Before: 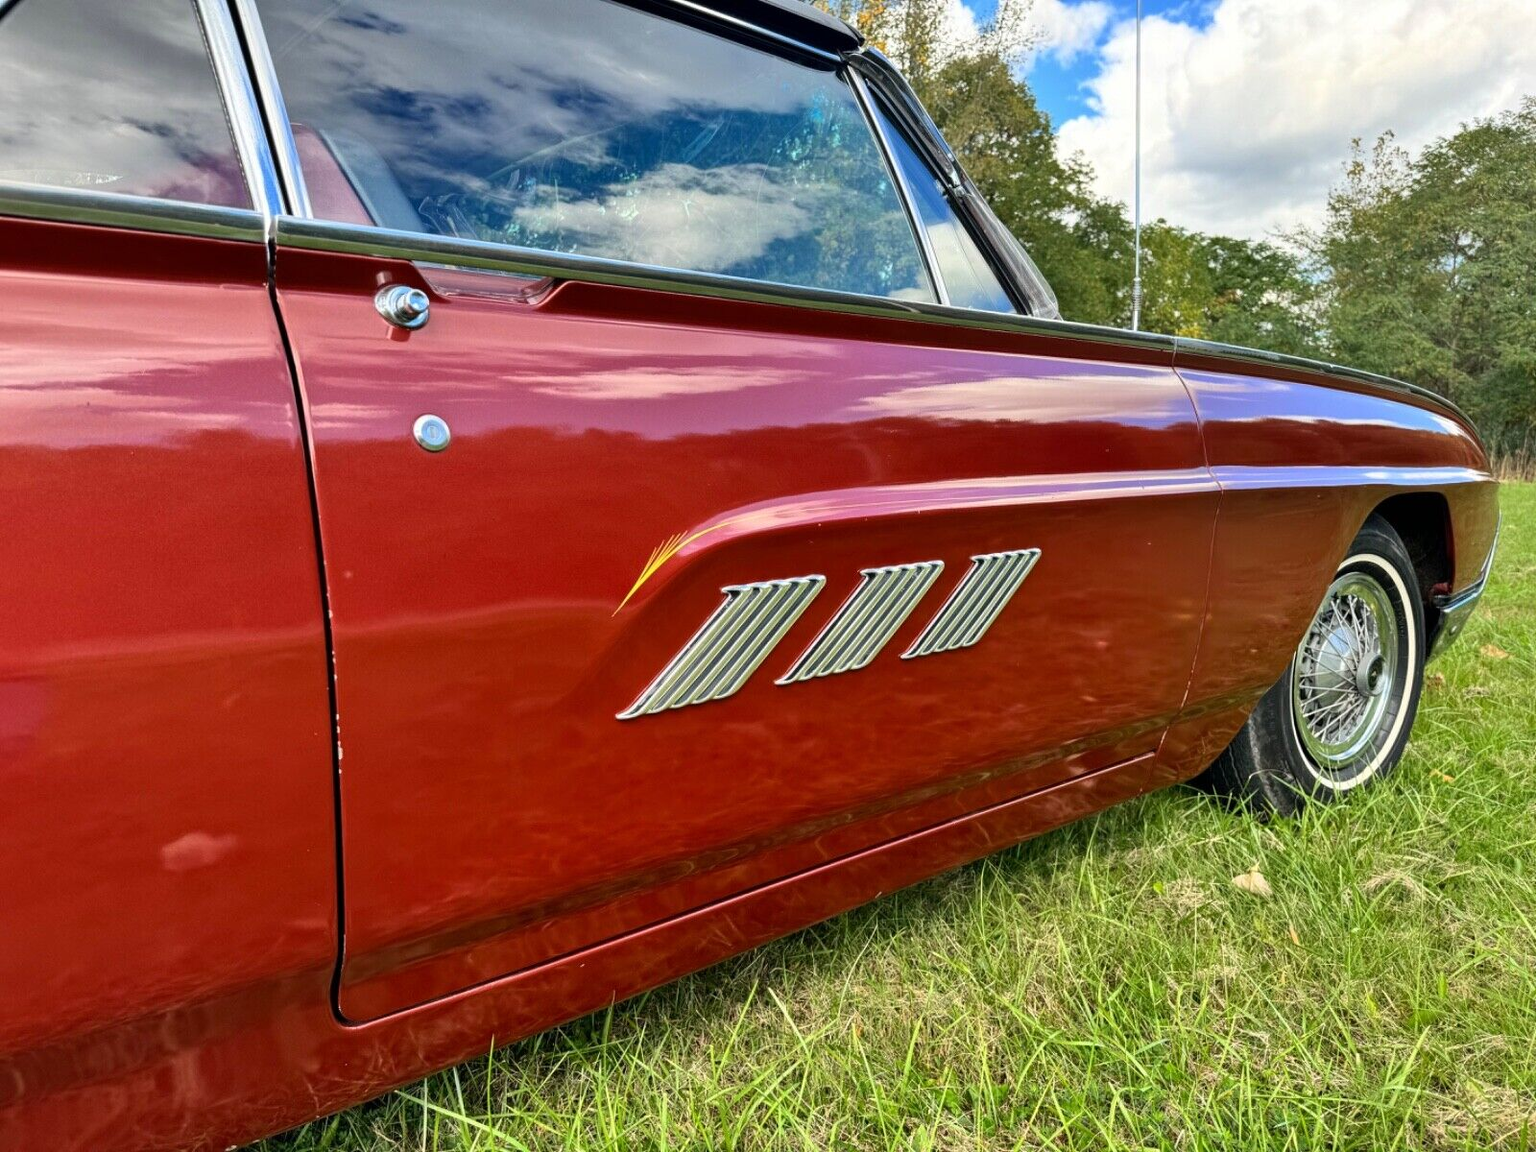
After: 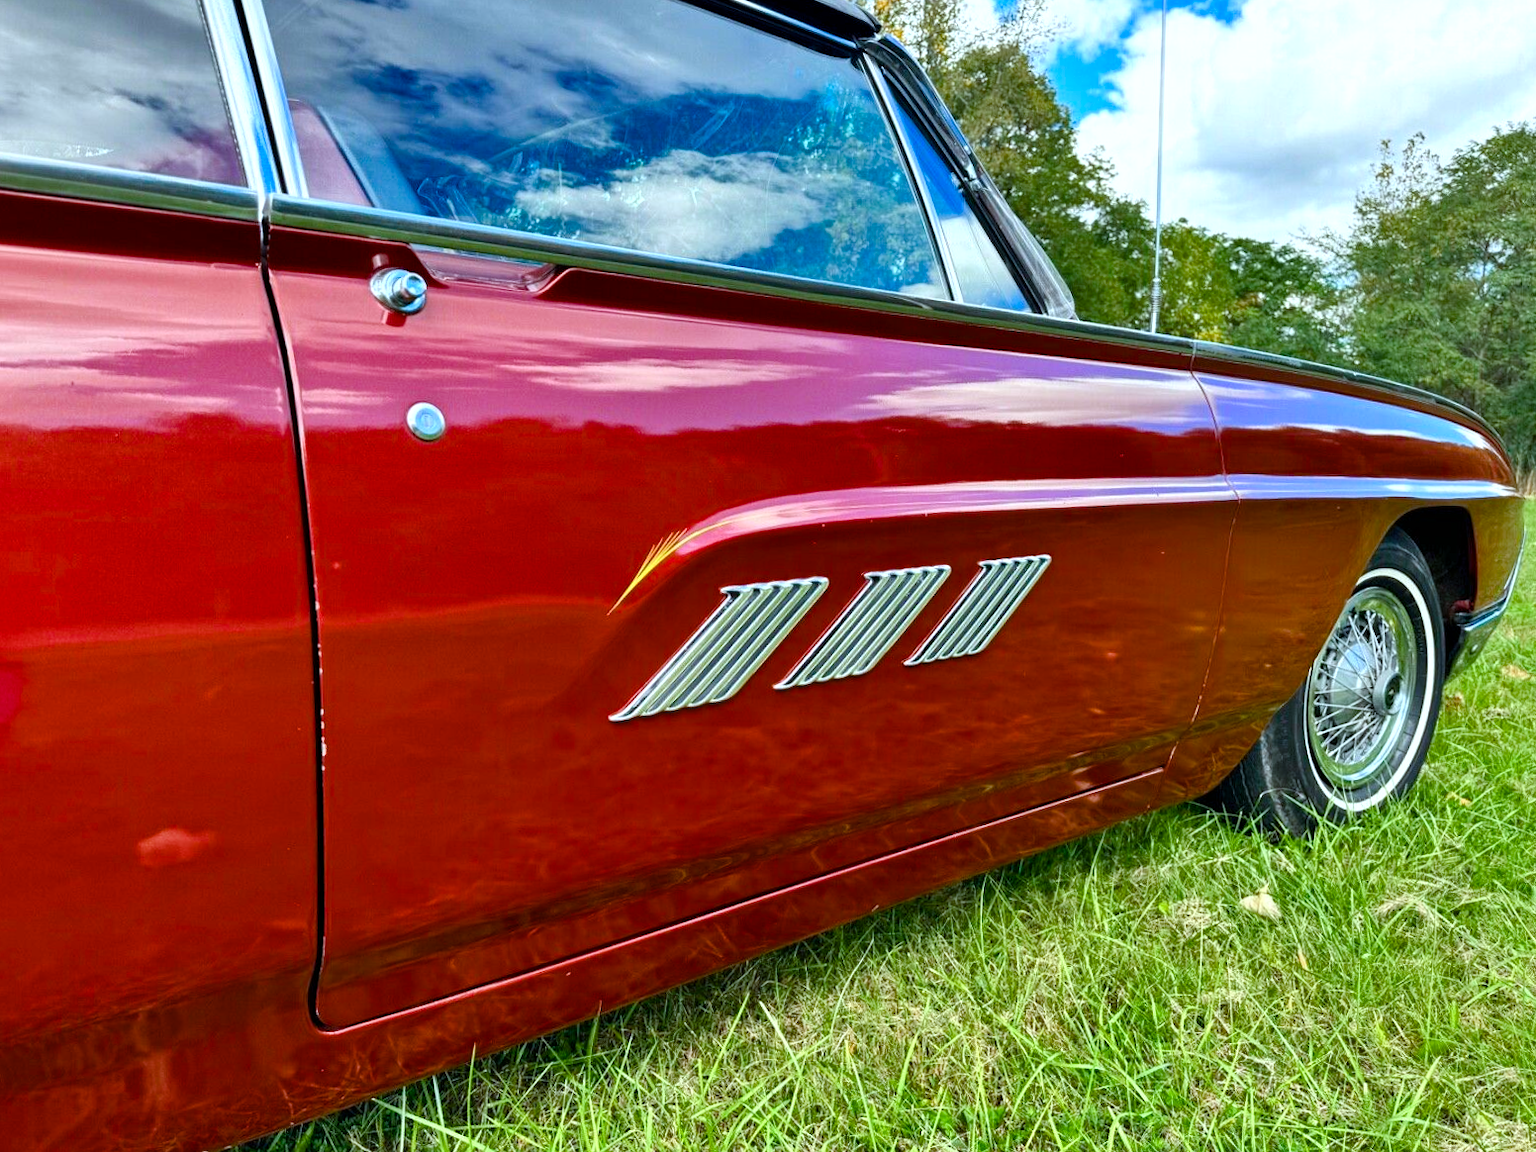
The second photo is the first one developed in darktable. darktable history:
color balance rgb: highlights gain › luminance 17.448%, perceptual saturation grading › global saturation 27.481%, perceptual saturation grading › highlights -28.236%, perceptual saturation grading › mid-tones 15.824%, perceptual saturation grading › shadows 34.081%
exposure: exposure 0.014 EV, compensate exposure bias true, compensate highlight preservation false
crop and rotate: angle -1.32°
color calibration: illuminant F (fluorescent), F source F9 (Cool White Deluxe 4150 K) – high CRI, x 0.374, y 0.373, temperature 4148.8 K
